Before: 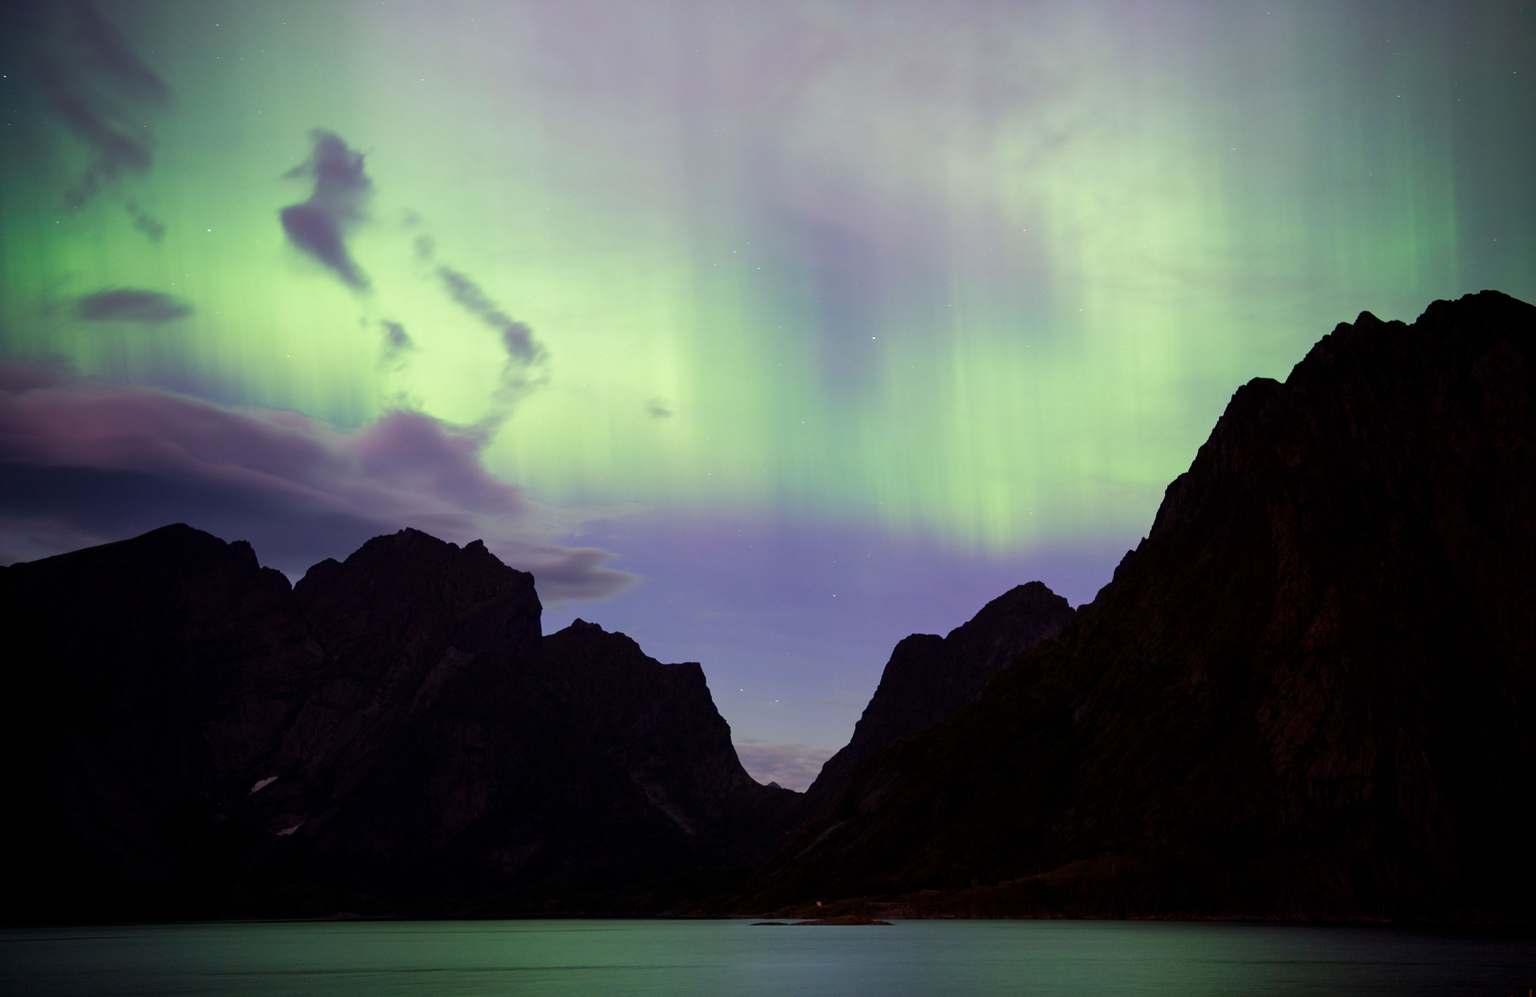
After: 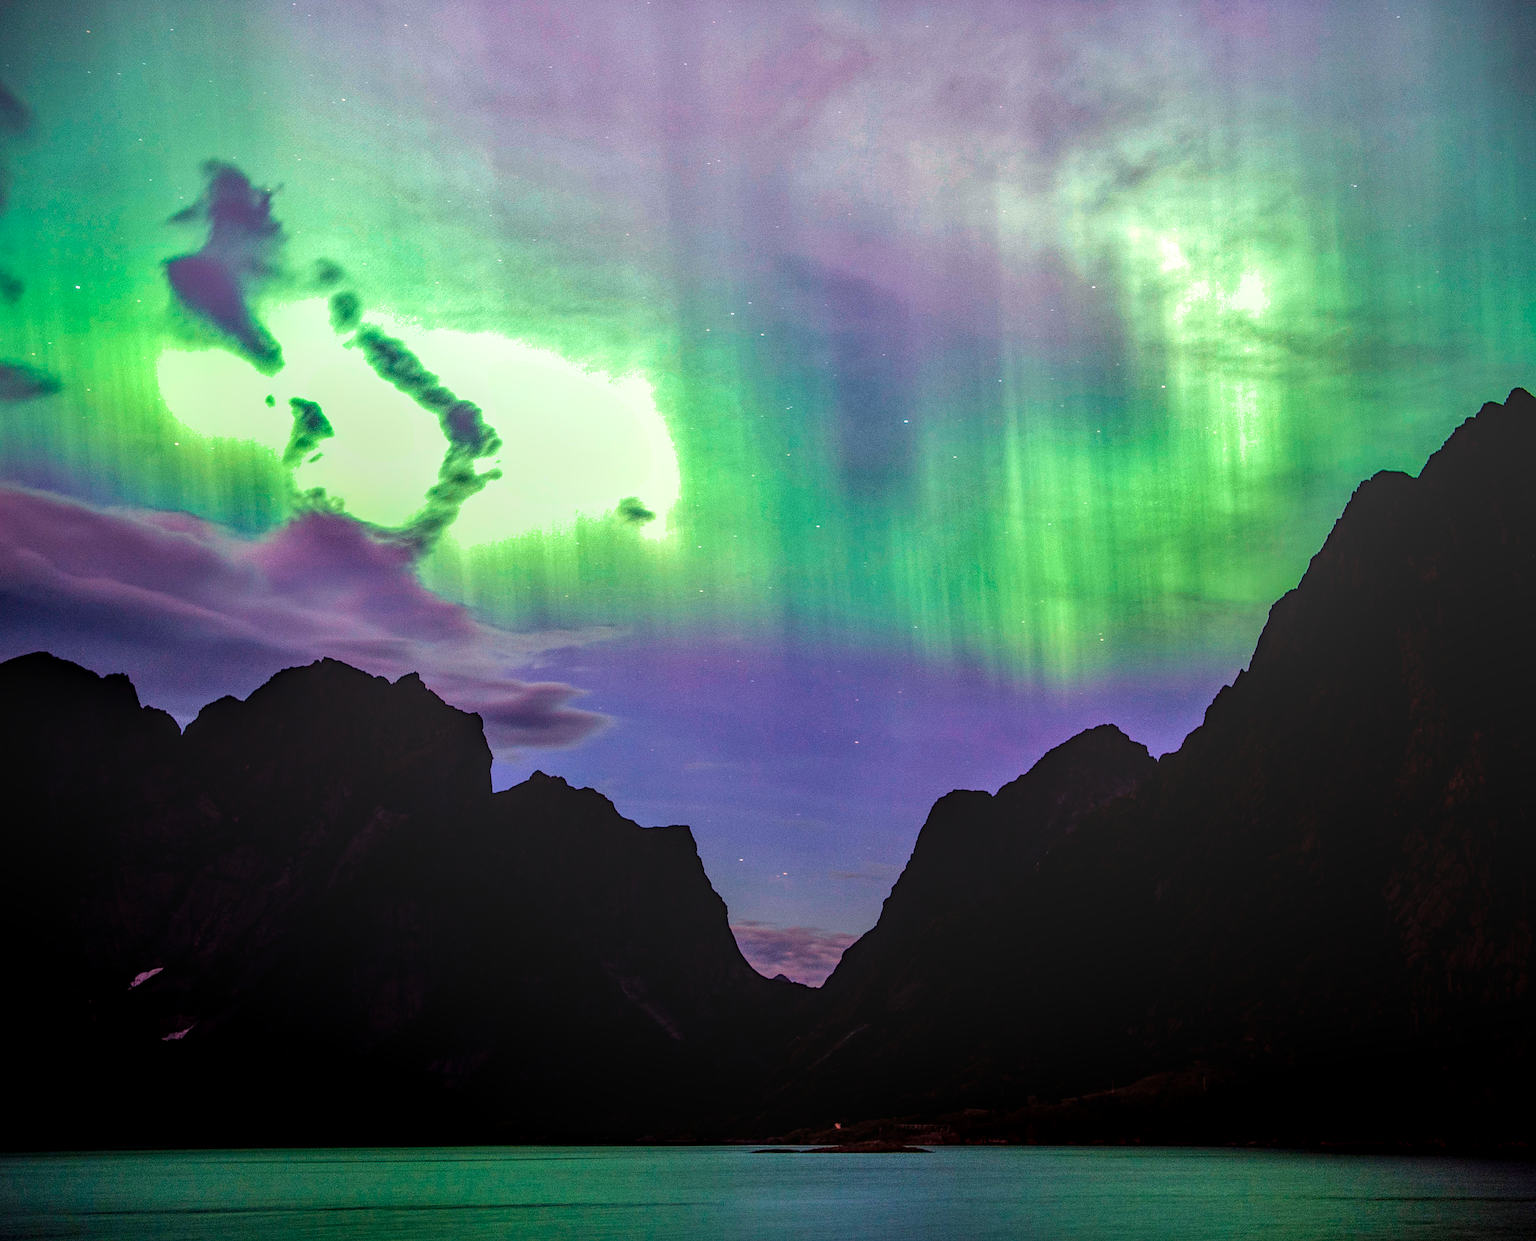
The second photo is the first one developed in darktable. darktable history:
sharpen: on, module defaults
local contrast: highlights 2%, shadows 6%, detail 200%, midtone range 0.249
haze removal: compatibility mode true, adaptive false
velvia: on, module defaults
shadows and highlights: radius 118.65, shadows 41.59, highlights -61.6, soften with gaussian
crop and rotate: left 9.576%, right 10.143%
tone equalizer: -8 EV -0.738 EV, -7 EV -0.699 EV, -6 EV -0.605 EV, -5 EV -0.38 EV, -3 EV 0.378 EV, -2 EV 0.6 EV, -1 EV 0.686 EV, +0 EV 0.753 EV, smoothing diameter 2.07%, edges refinement/feathering 21.35, mask exposure compensation -1.57 EV, filter diffusion 5
